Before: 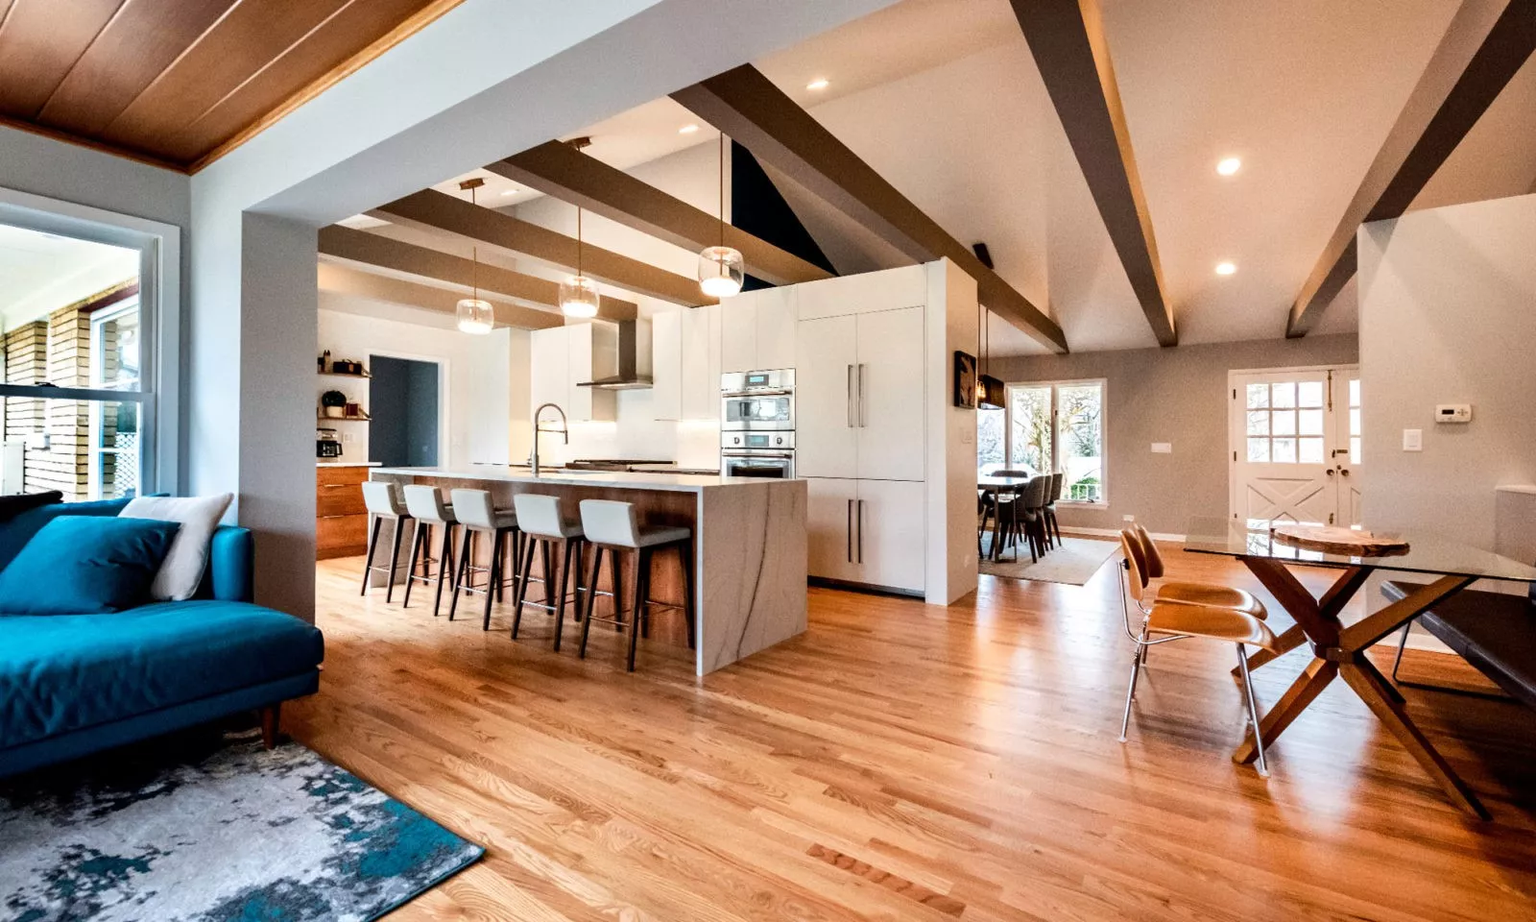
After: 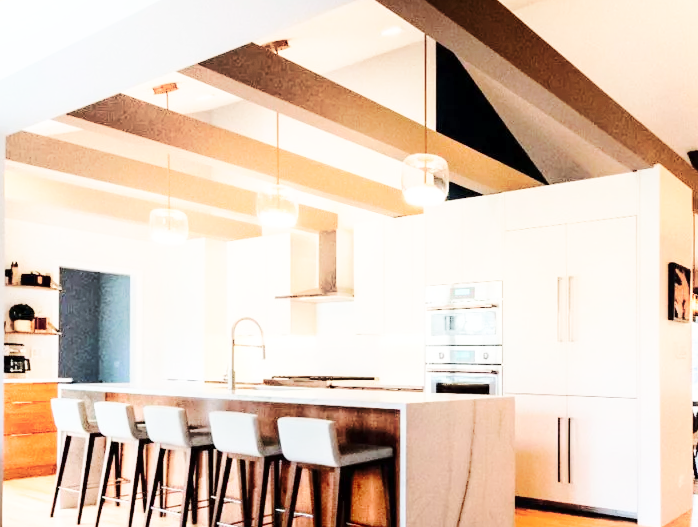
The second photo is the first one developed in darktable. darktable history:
crop: left 20.435%, top 10.811%, right 35.889%, bottom 34.224%
base curve: curves: ch0 [(0, 0) (0.028, 0.03) (0.121, 0.232) (0.46, 0.748) (0.859, 0.968) (1, 1)], preserve colors none
shadows and highlights: shadows -89.72, highlights 88.75, highlights color adjustment 39.28%, soften with gaussian
